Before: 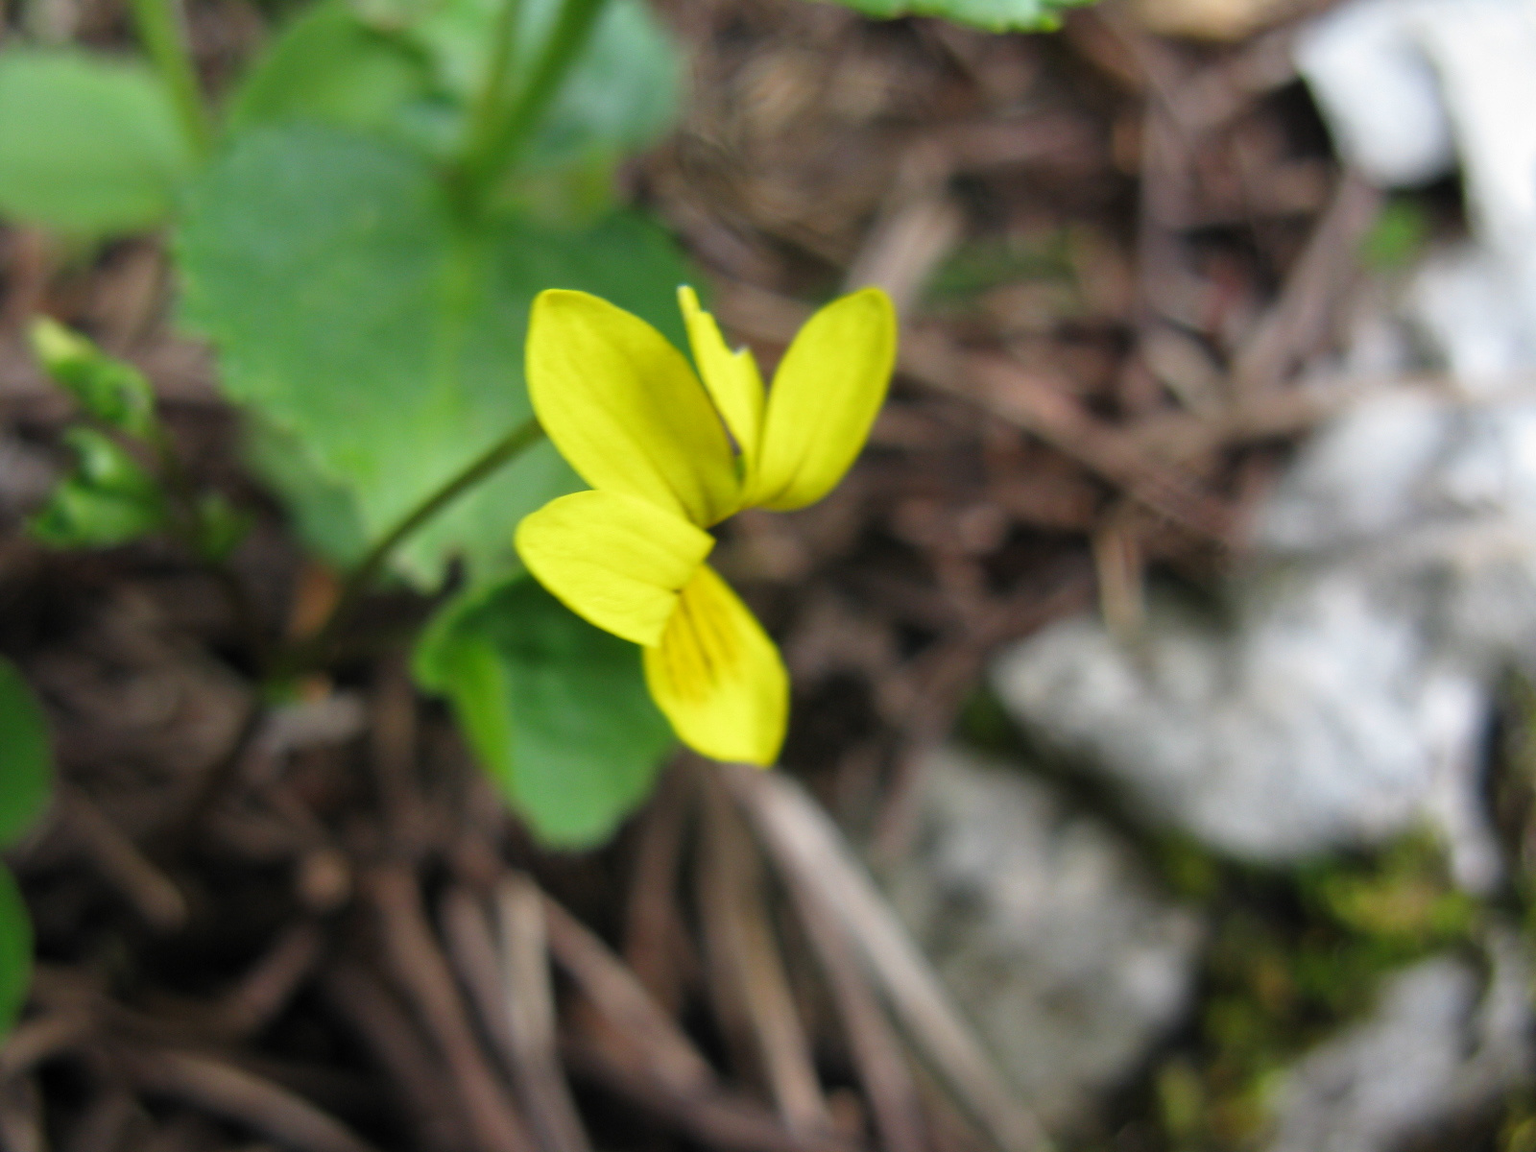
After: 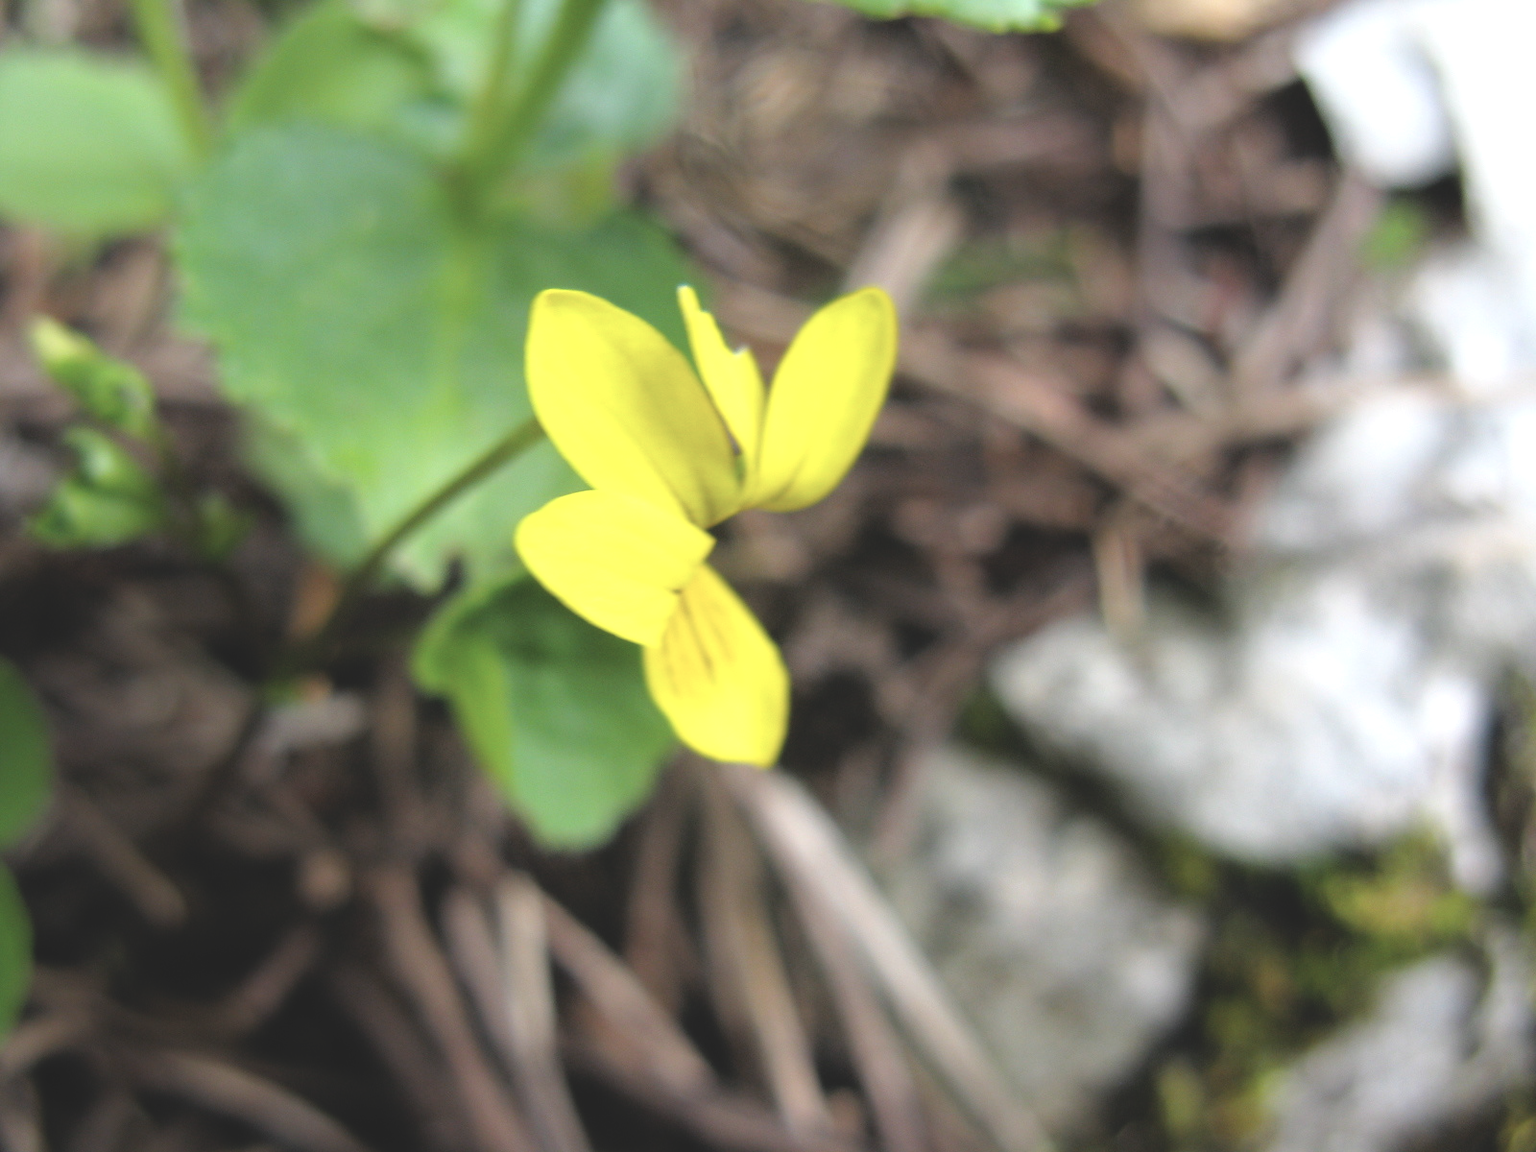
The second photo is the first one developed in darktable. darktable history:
exposure: compensate highlight preservation false
contrast brightness saturation: contrast -0.265, saturation -0.436
tone equalizer: -8 EV -1.04 EV, -7 EV -1.01 EV, -6 EV -0.876 EV, -5 EV -0.542 EV, -3 EV 0.599 EV, -2 EV 0.879 EV, -1 EV 1.01 EV, +0 EV 1.07 EV
color balance rgb: linear chroma grading › global chroma 15.408%, perceptual saturation grading › global saturation 0.174%, global vibrance 20%
